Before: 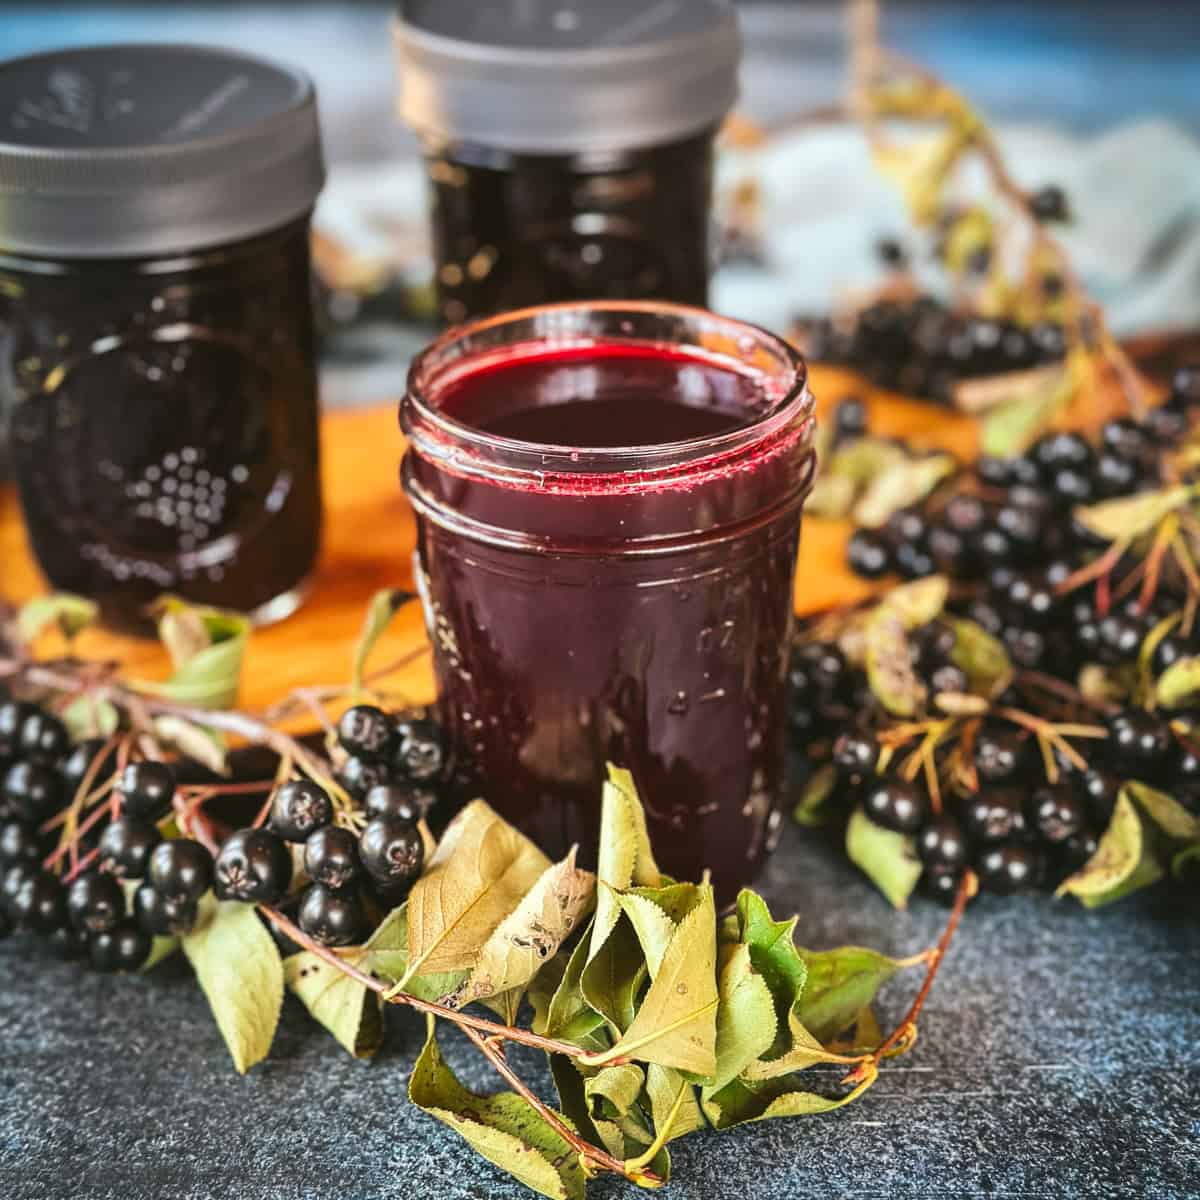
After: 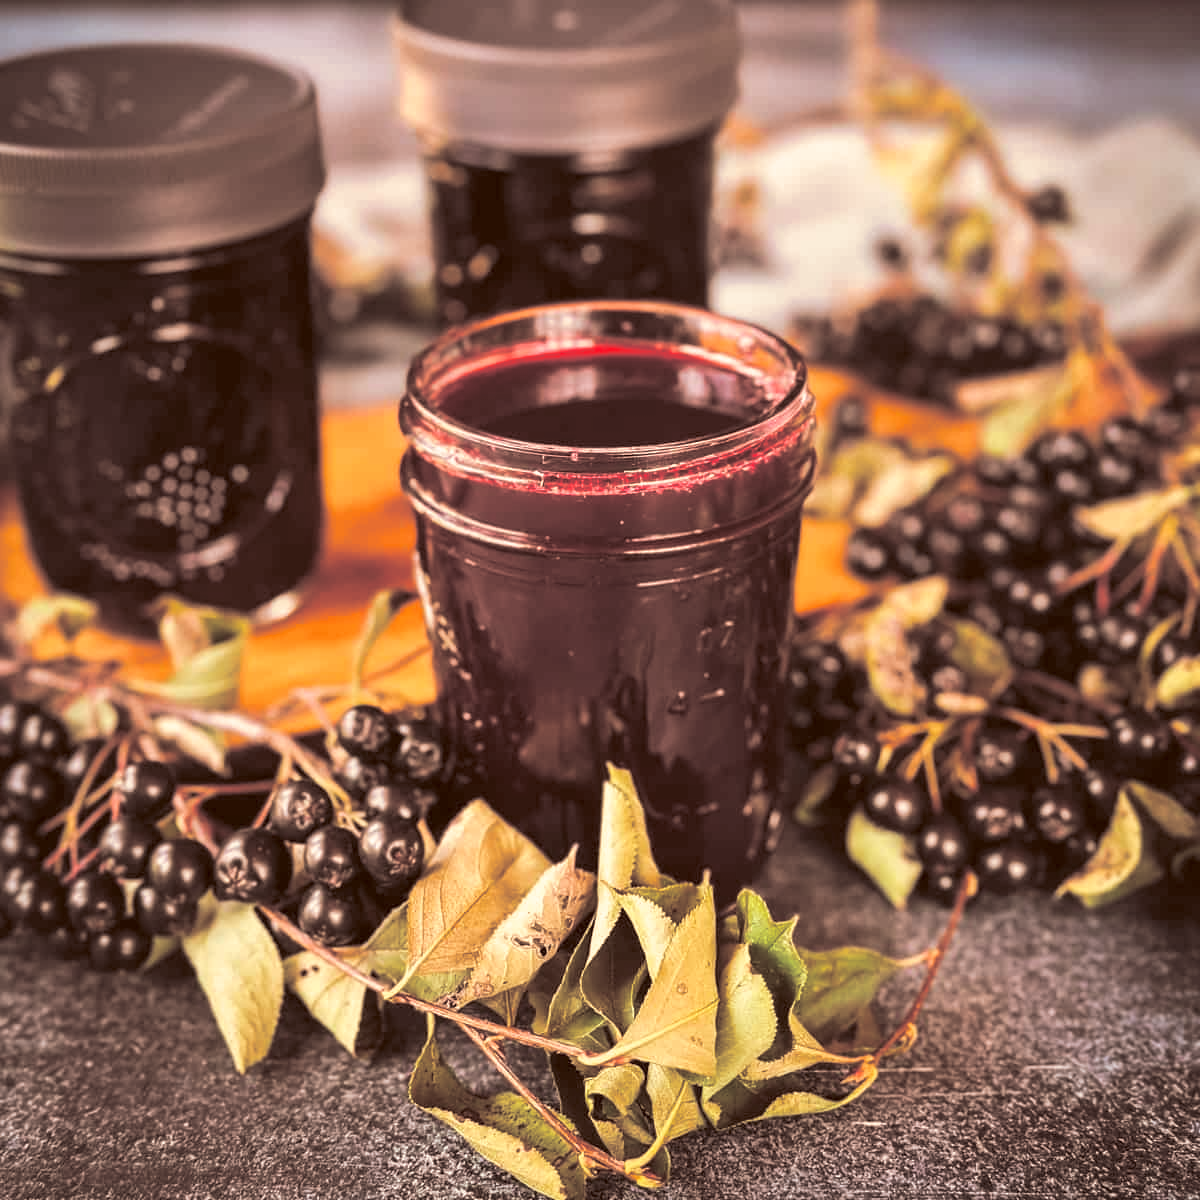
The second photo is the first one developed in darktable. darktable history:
split-toning: shadows › hue 43.2°, shadows › saturation 0, highlights › hue 50.4°, highlights › saturation 1
color correction: highlights a* 9.03, highlights b* 8.71, shadows a* 40, shadows b* 40, saturation 0.8
